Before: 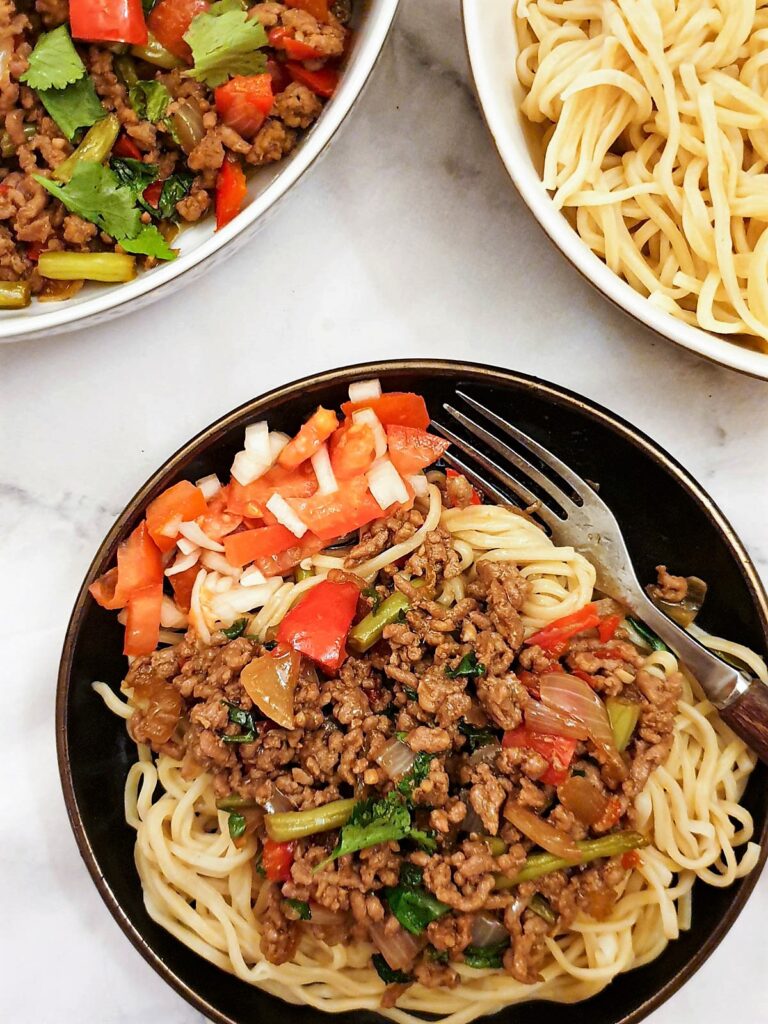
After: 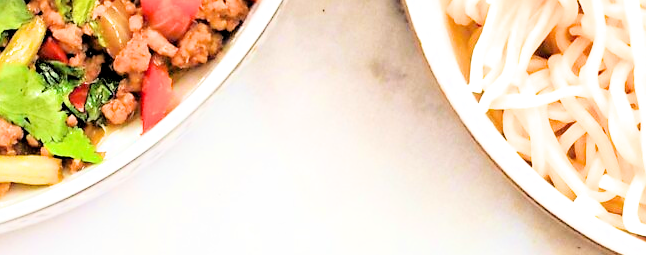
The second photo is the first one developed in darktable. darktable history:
filmic rgb: black relative exposure -2.94 EV, white relative exposure 4.56 EV, hardness 1.77, contrast 1.257, color science v6 (2022)
exposure: exposure 1.997 EV, compensate highlight preservation false
crop and rotate: left 9.676%, top 9.561%, right 6.192%, bottom 65.508%
